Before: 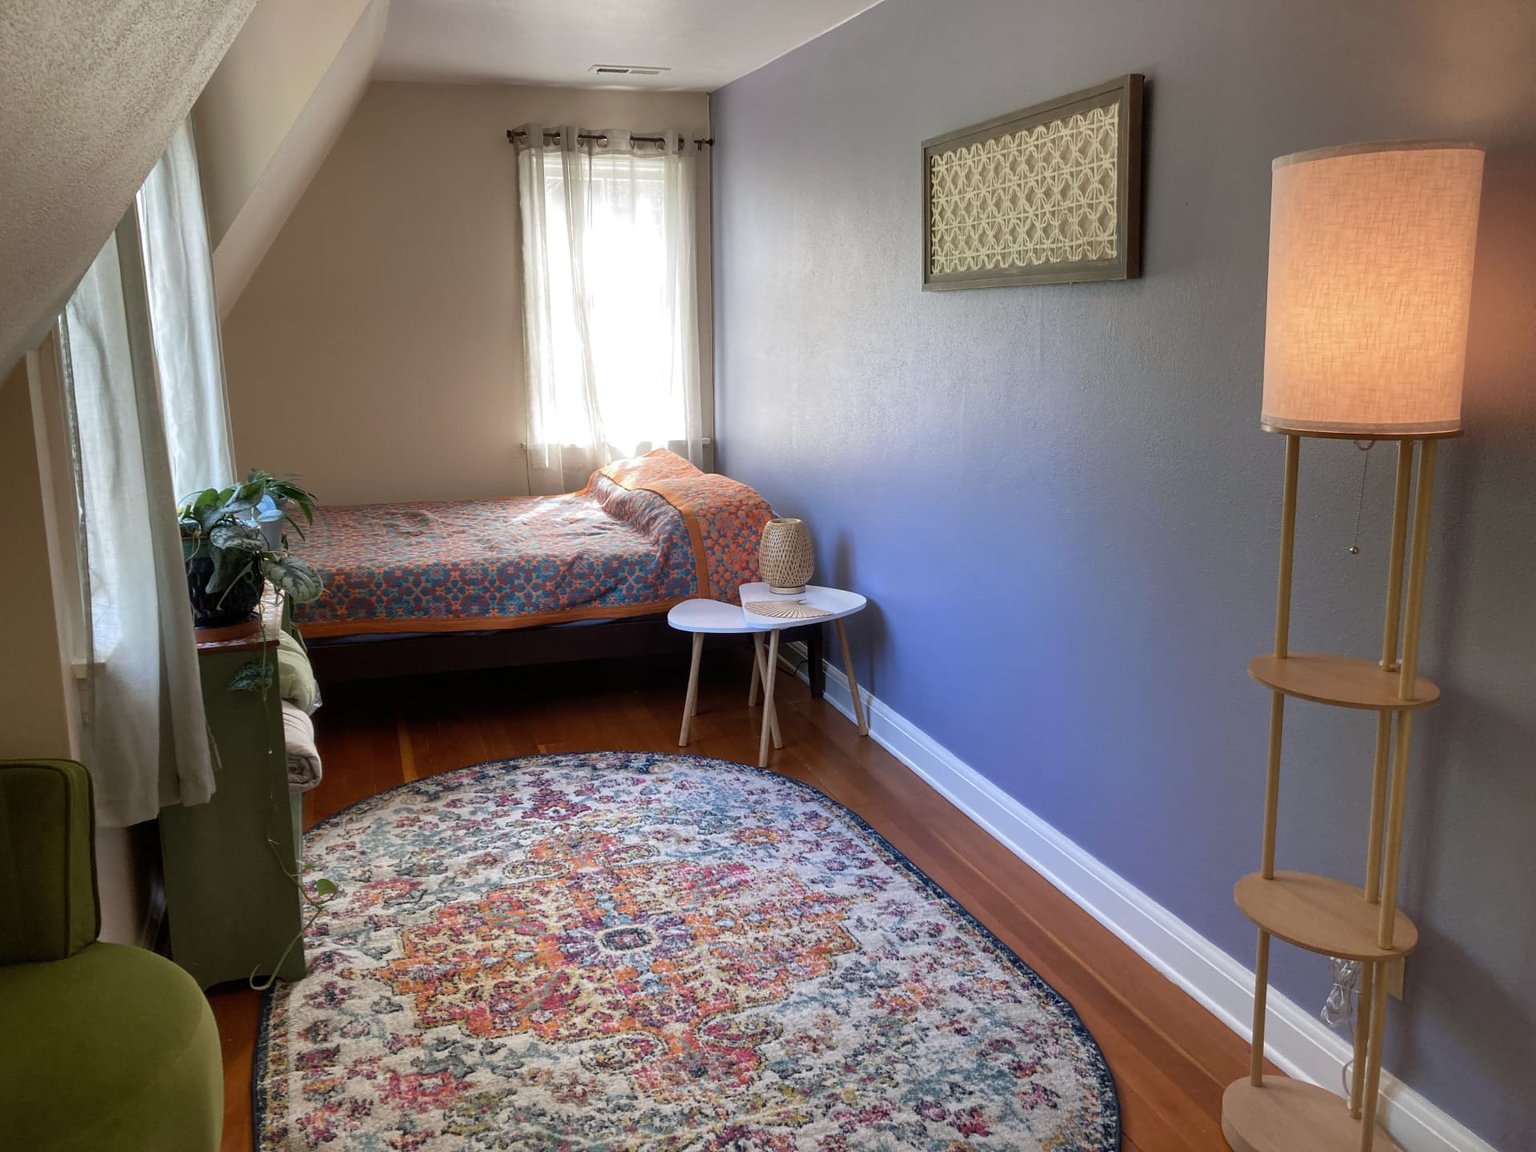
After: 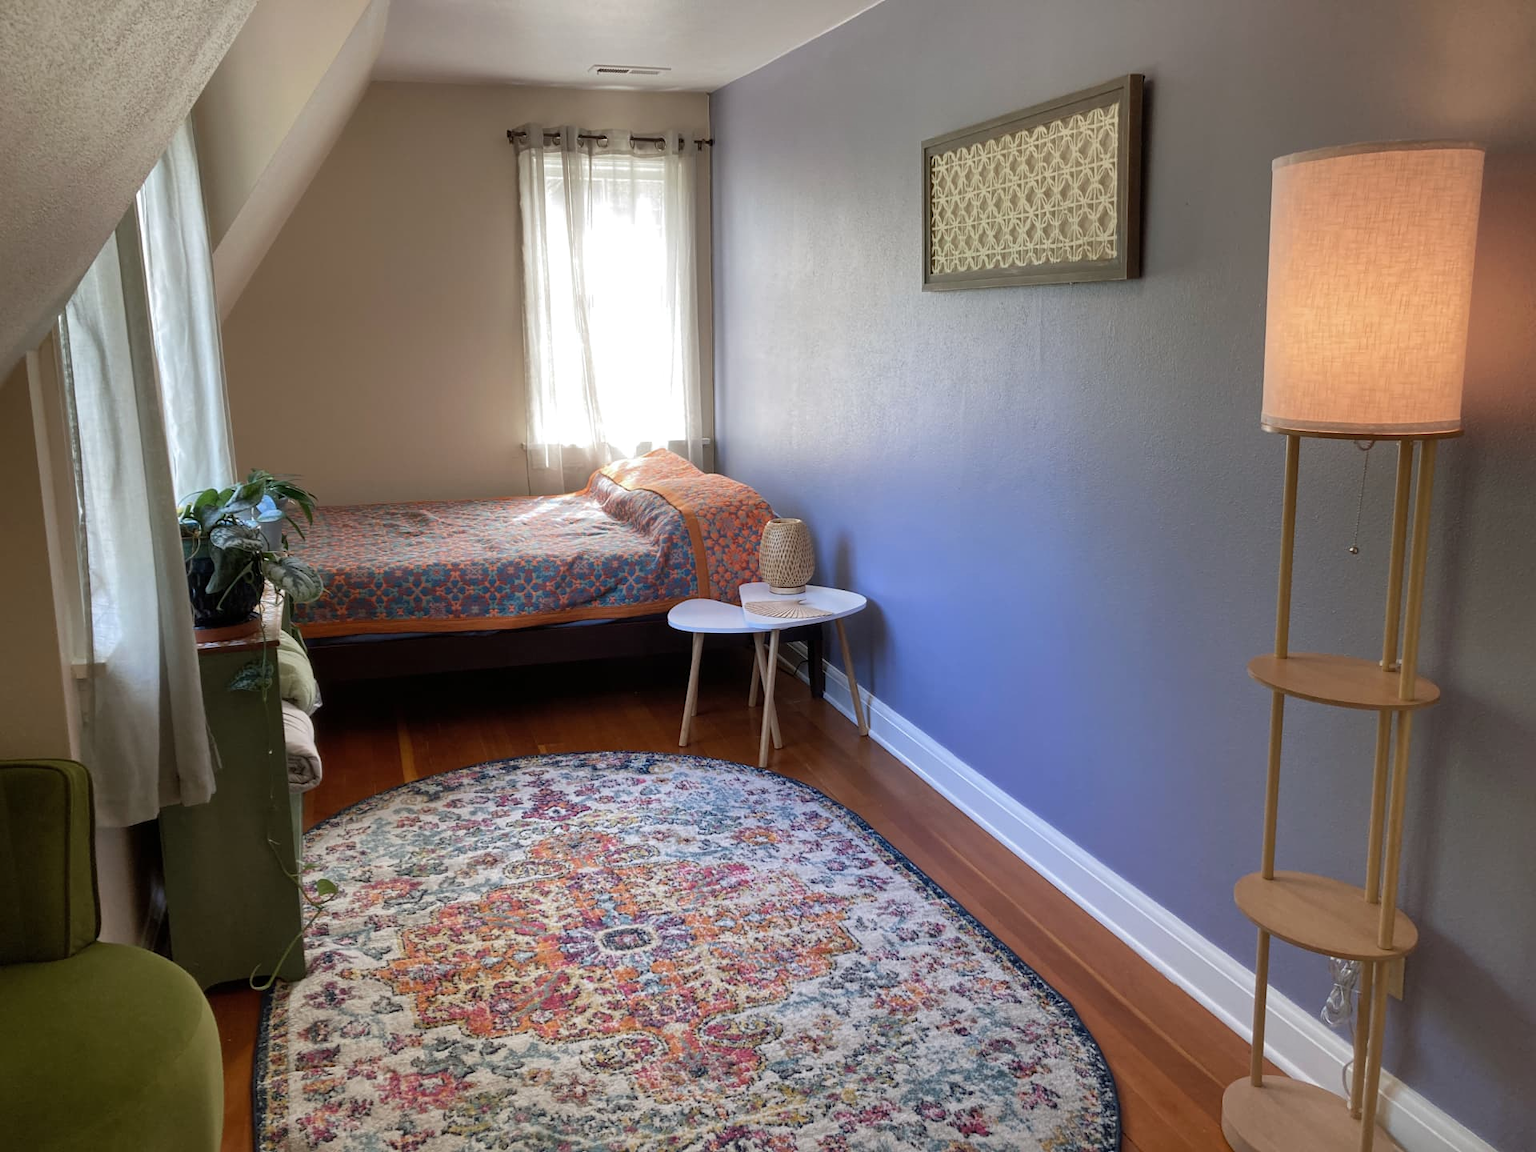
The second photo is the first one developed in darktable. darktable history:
shadows and highlights: shadows 10.54, white point adjustment 0.813, highlights -38.51, highlights color adjustment 0.045%
